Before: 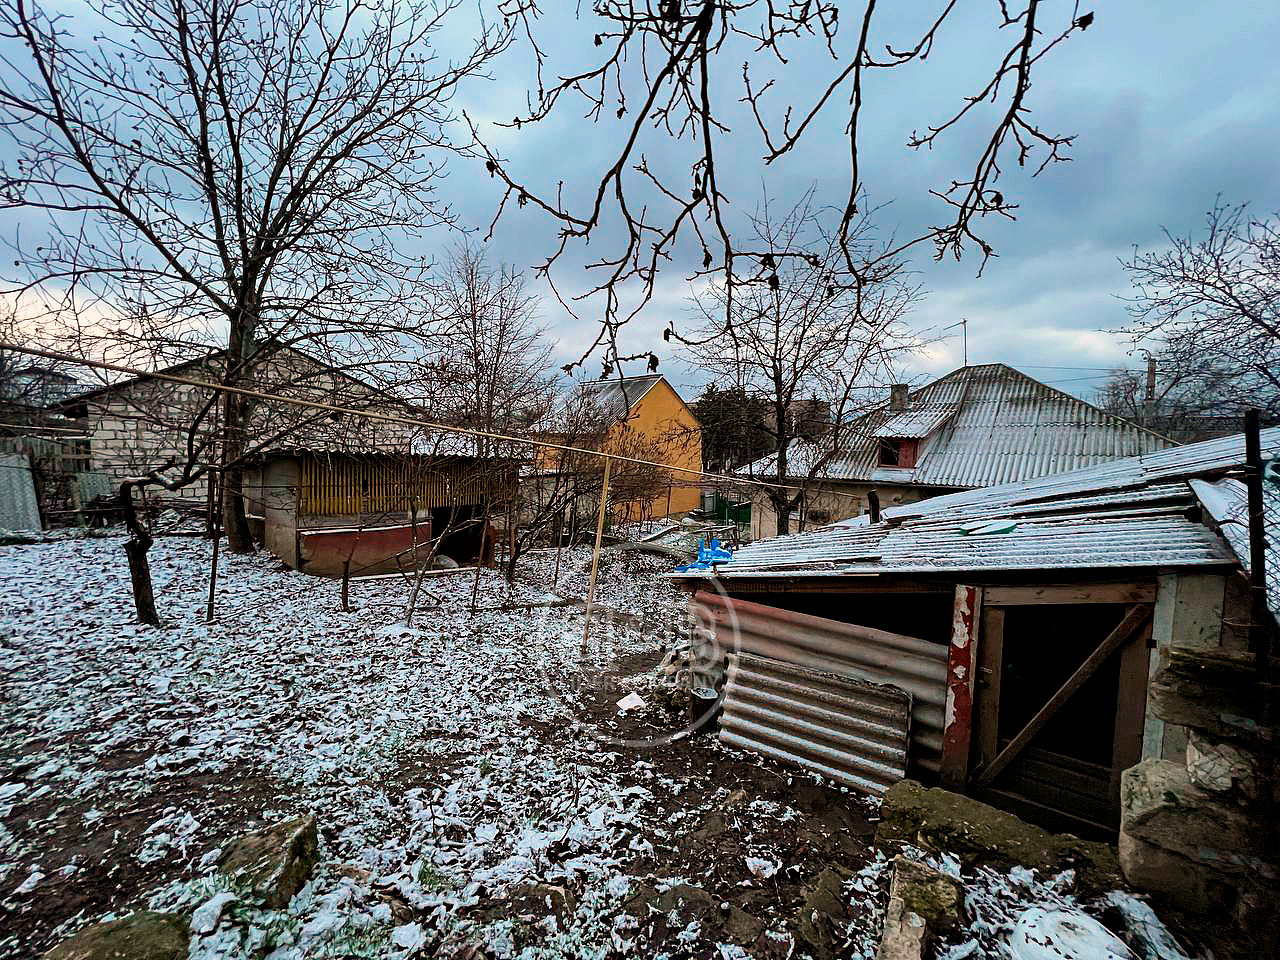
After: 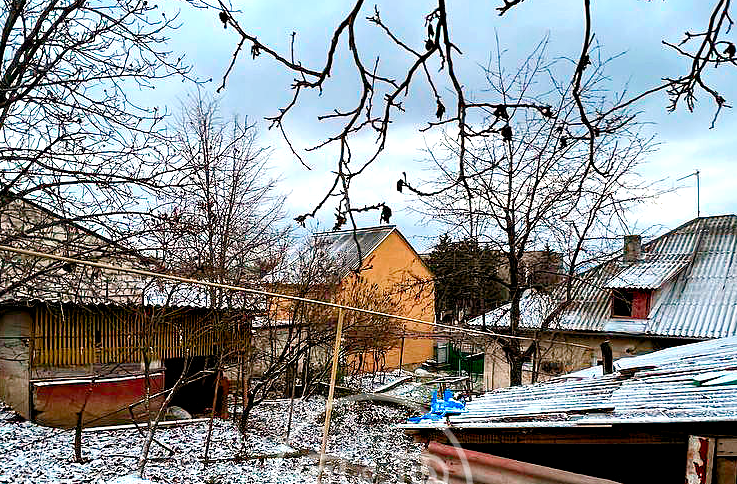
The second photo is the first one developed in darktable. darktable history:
crop: left 20.9%, top 15.597%, right 21.518%, bottom 33.958%
color balance rgb: global offset › luminance -0.304%, global offset › hue 261.58°, perceptual saturation grading › global saturation 20%, perceptual saturation grading › highlights -49.831%, perceptual saturation grading › shadows 25.531%
exposure: black level correction 0, exposure 0.7 EV, compensate exposure bias true, compensate highlight preservation false
contrast brightness saturation: contrast 0.044, saturation 0.165
